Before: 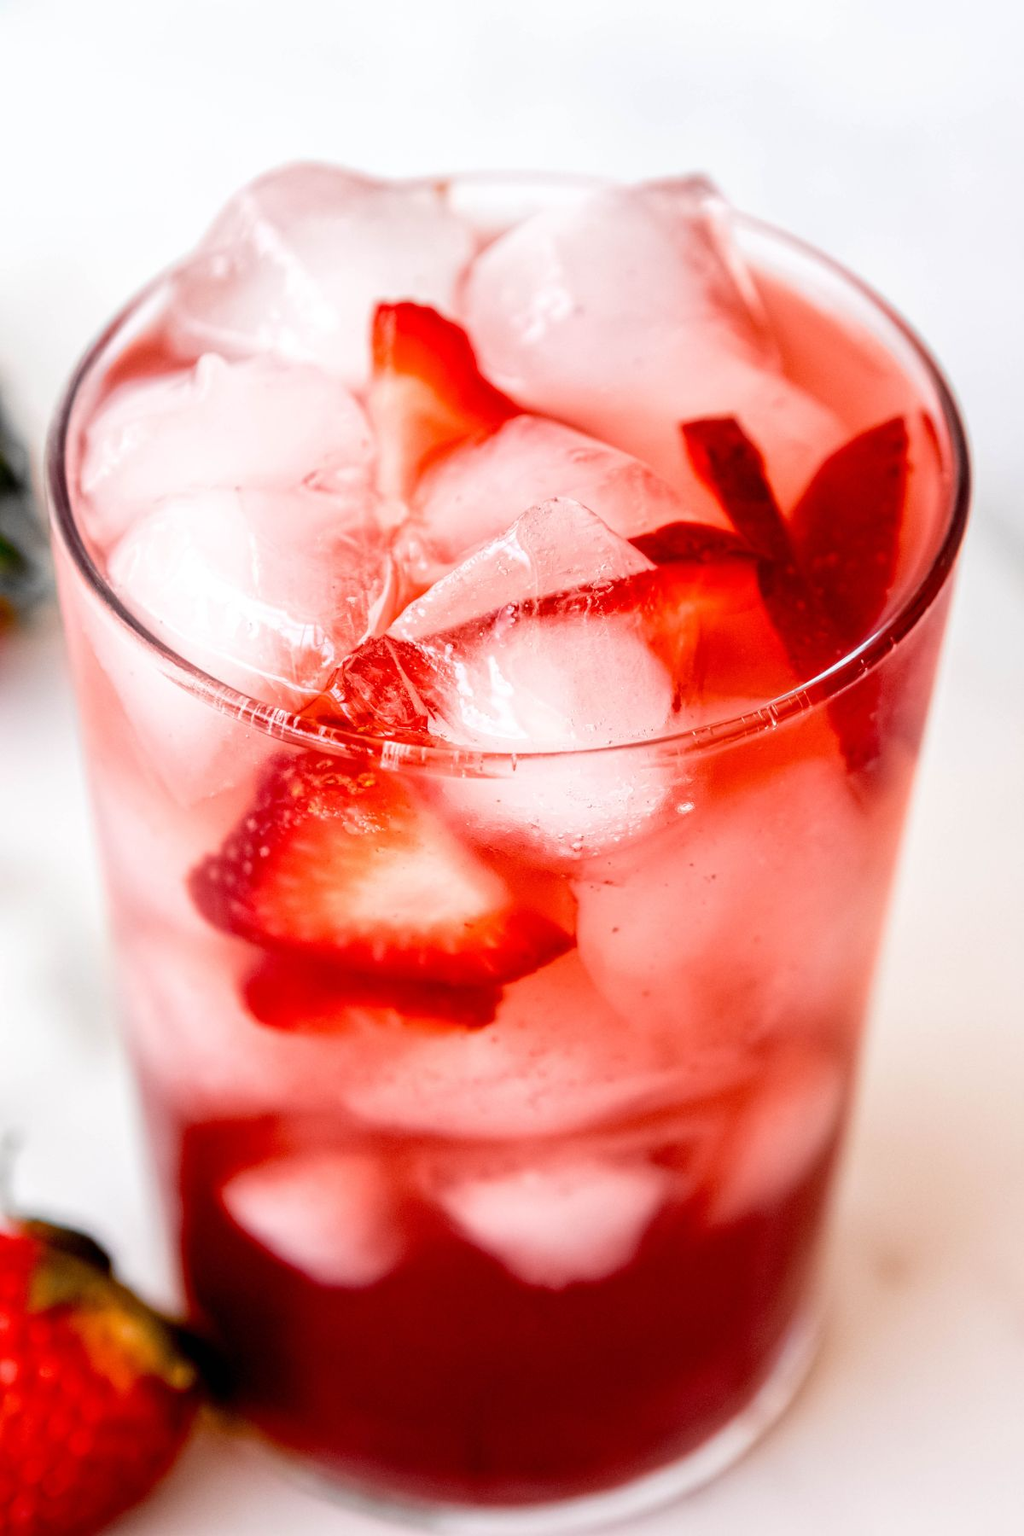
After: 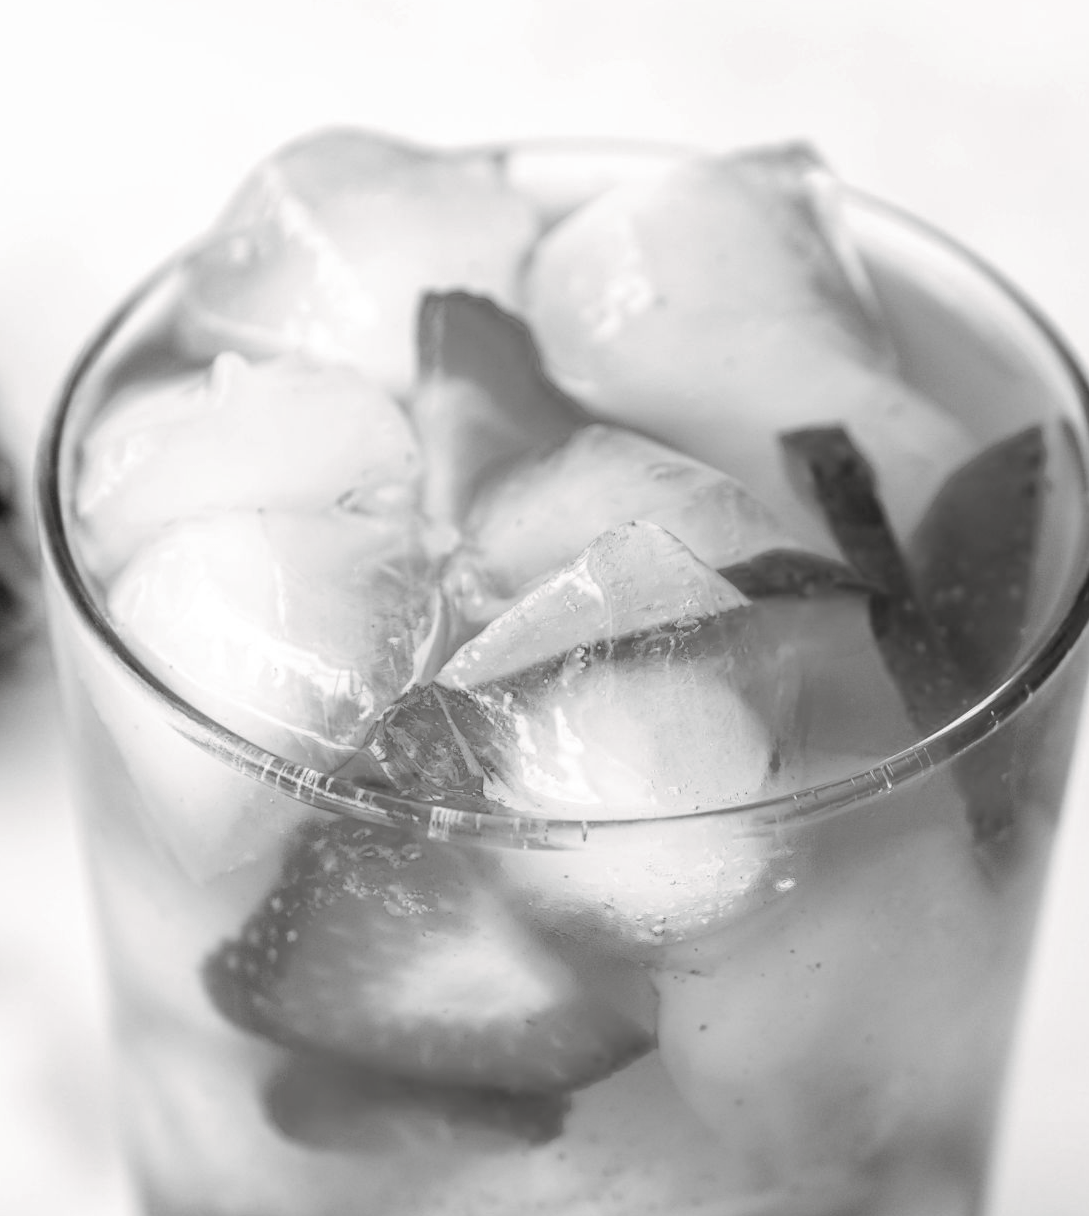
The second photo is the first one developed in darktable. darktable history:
monochrome: on, module defaults
split-toning: shadows › hue 36°, shadows › saturation 0.05, highlights › hue 10.8°, highlights › saturation 0.15, compress 40%
crop: left 1.509%, top 3.452%, right 7.696%, bottom 28.452%
